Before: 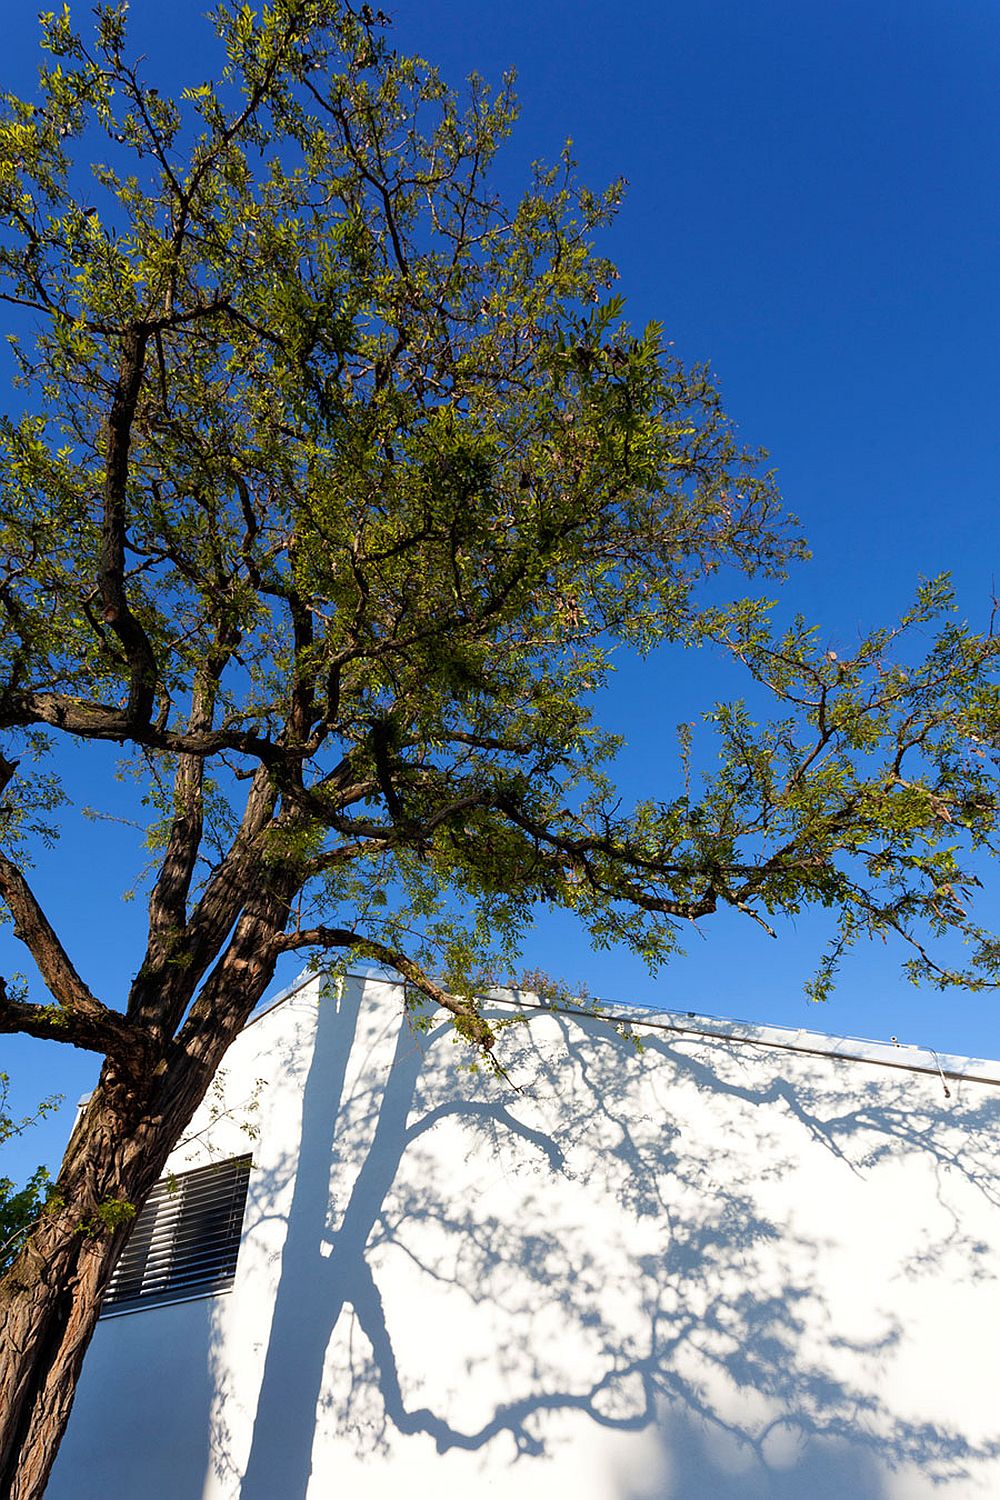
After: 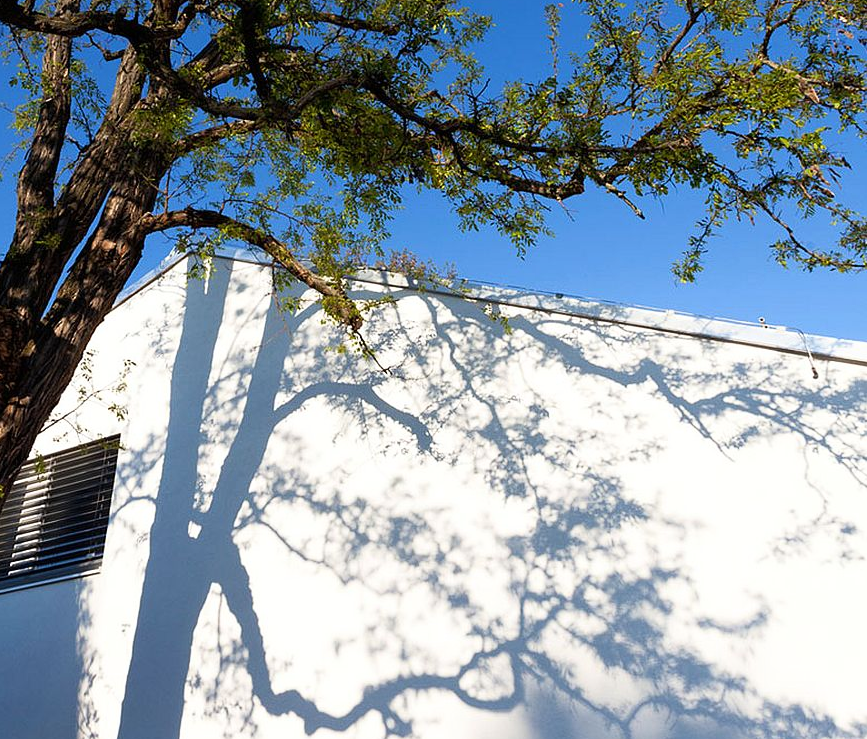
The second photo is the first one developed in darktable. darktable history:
crop and rotate: left 13.252%, top 47.967%, bottom 2.74%
shadows and highlights: shadows 0.247, highlights 38.41
